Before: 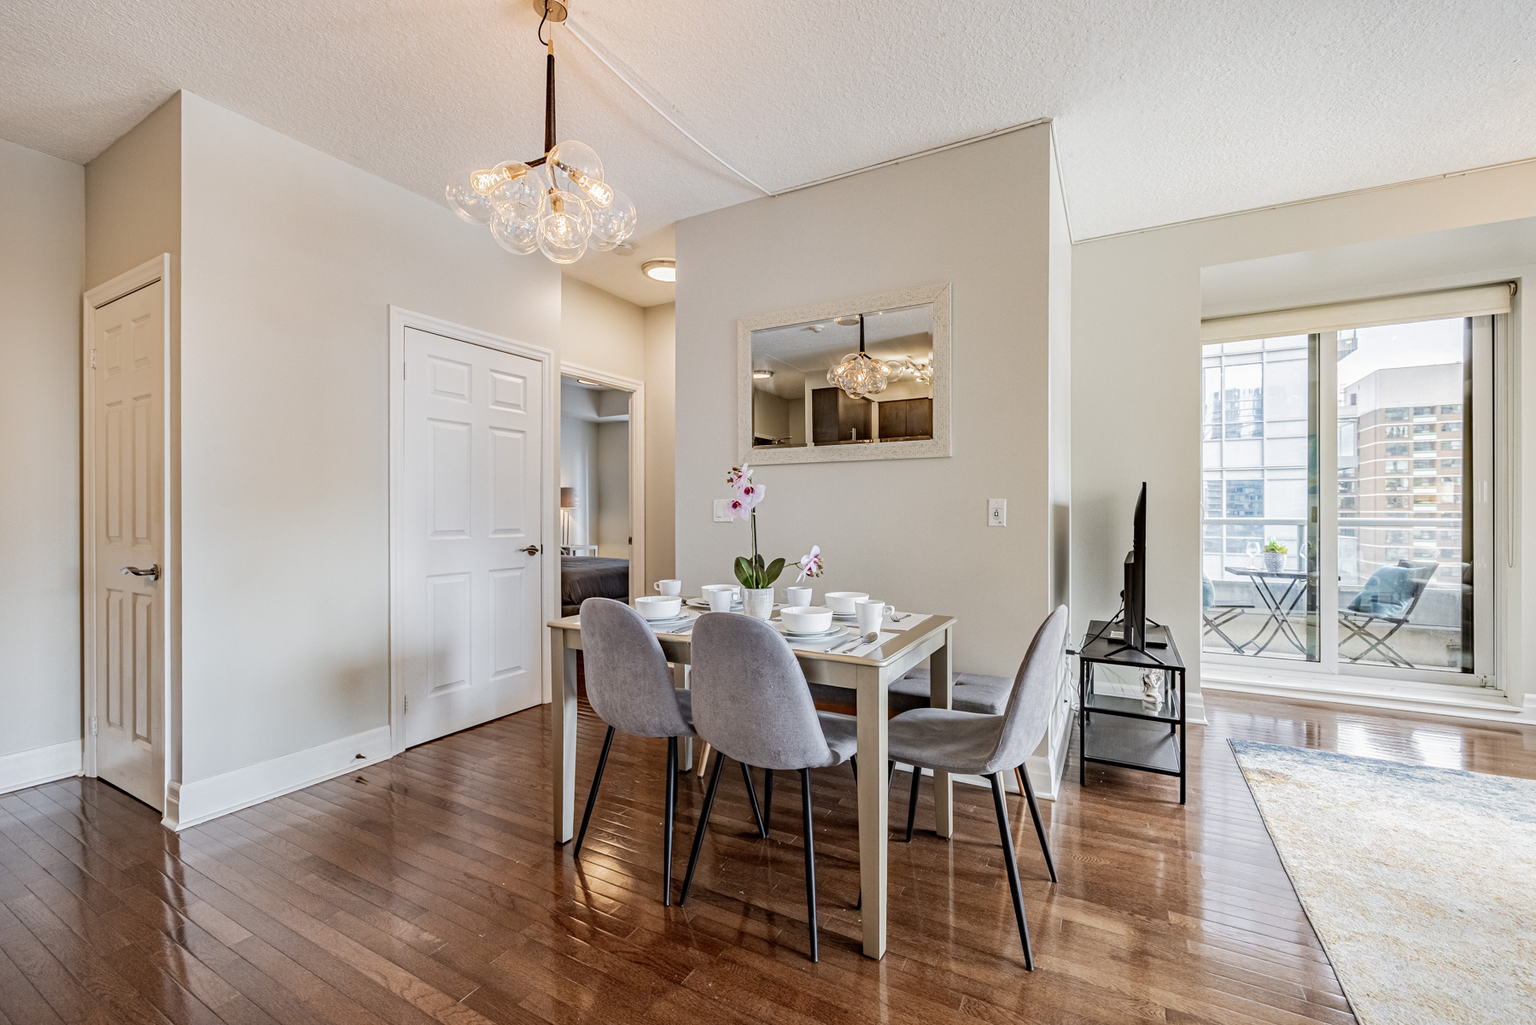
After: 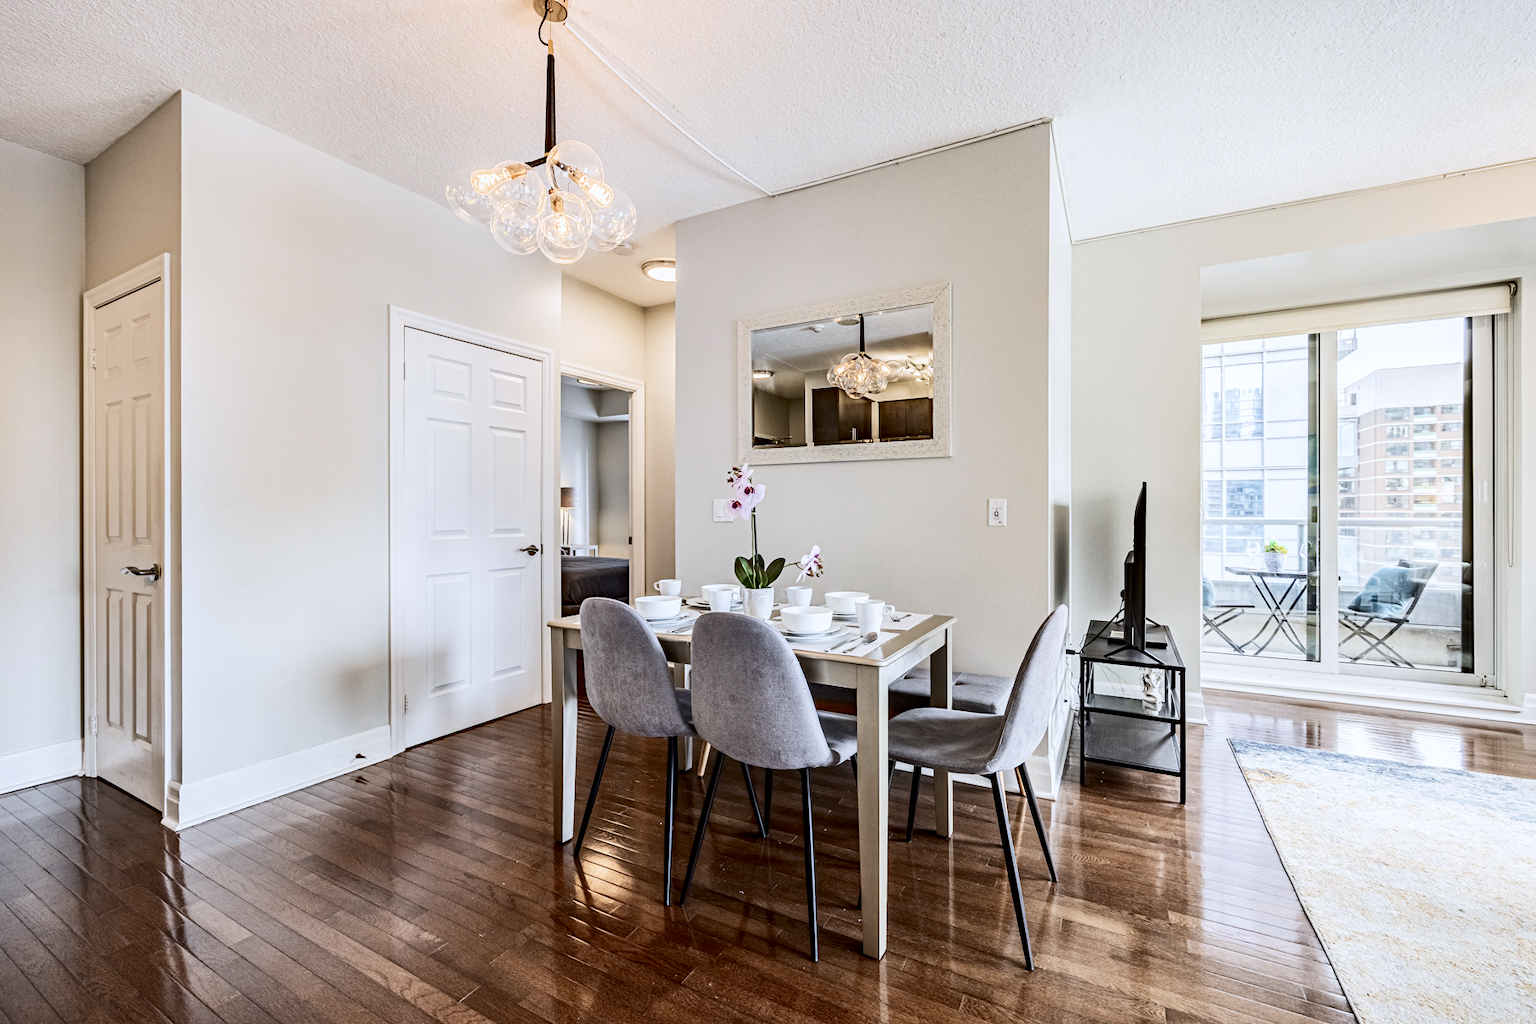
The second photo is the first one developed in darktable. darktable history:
contrast brightness saturation: contrast 0.28
shadows and highlights: shadows 20.55, highlights -20.99, soften with gaussian
white balance: red 0.983, blue 1.036
